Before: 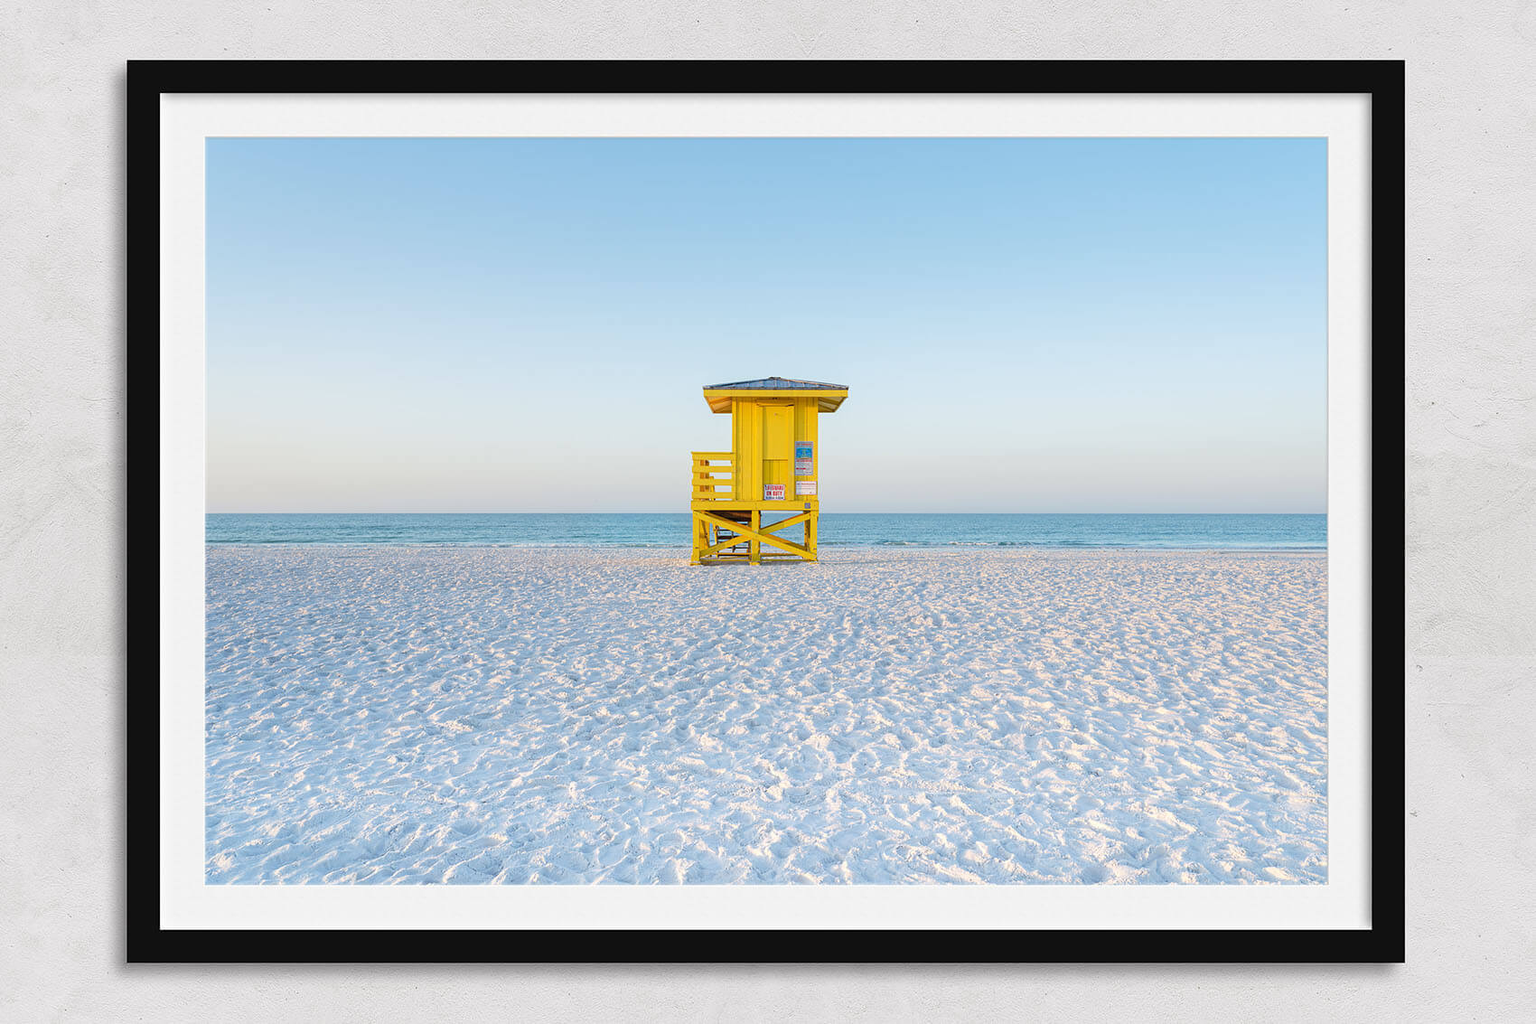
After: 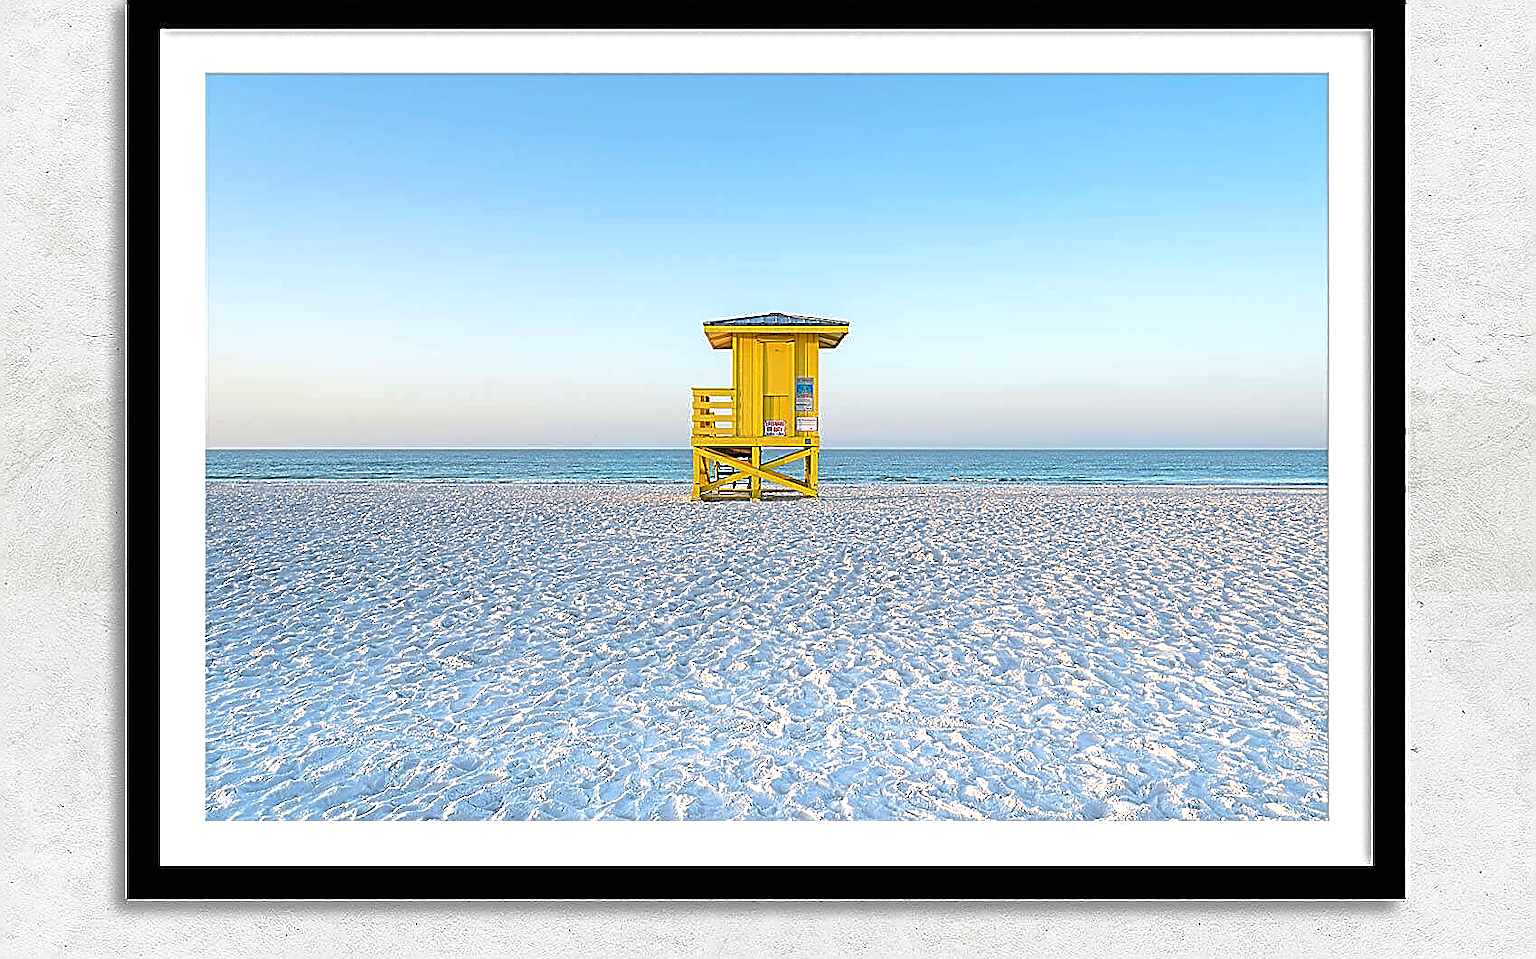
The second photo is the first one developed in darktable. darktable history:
tone curve: curves: ch0 [(0, 0) (0.568, 0.517) (0.8, 0.717) (1, 1)], preserve colors none
crop and rotate: top 6.328%
exposure: black level correction 0.005, exposure 0.282 EV, compensate highlight preservation false
sharpen: amount 1.992
